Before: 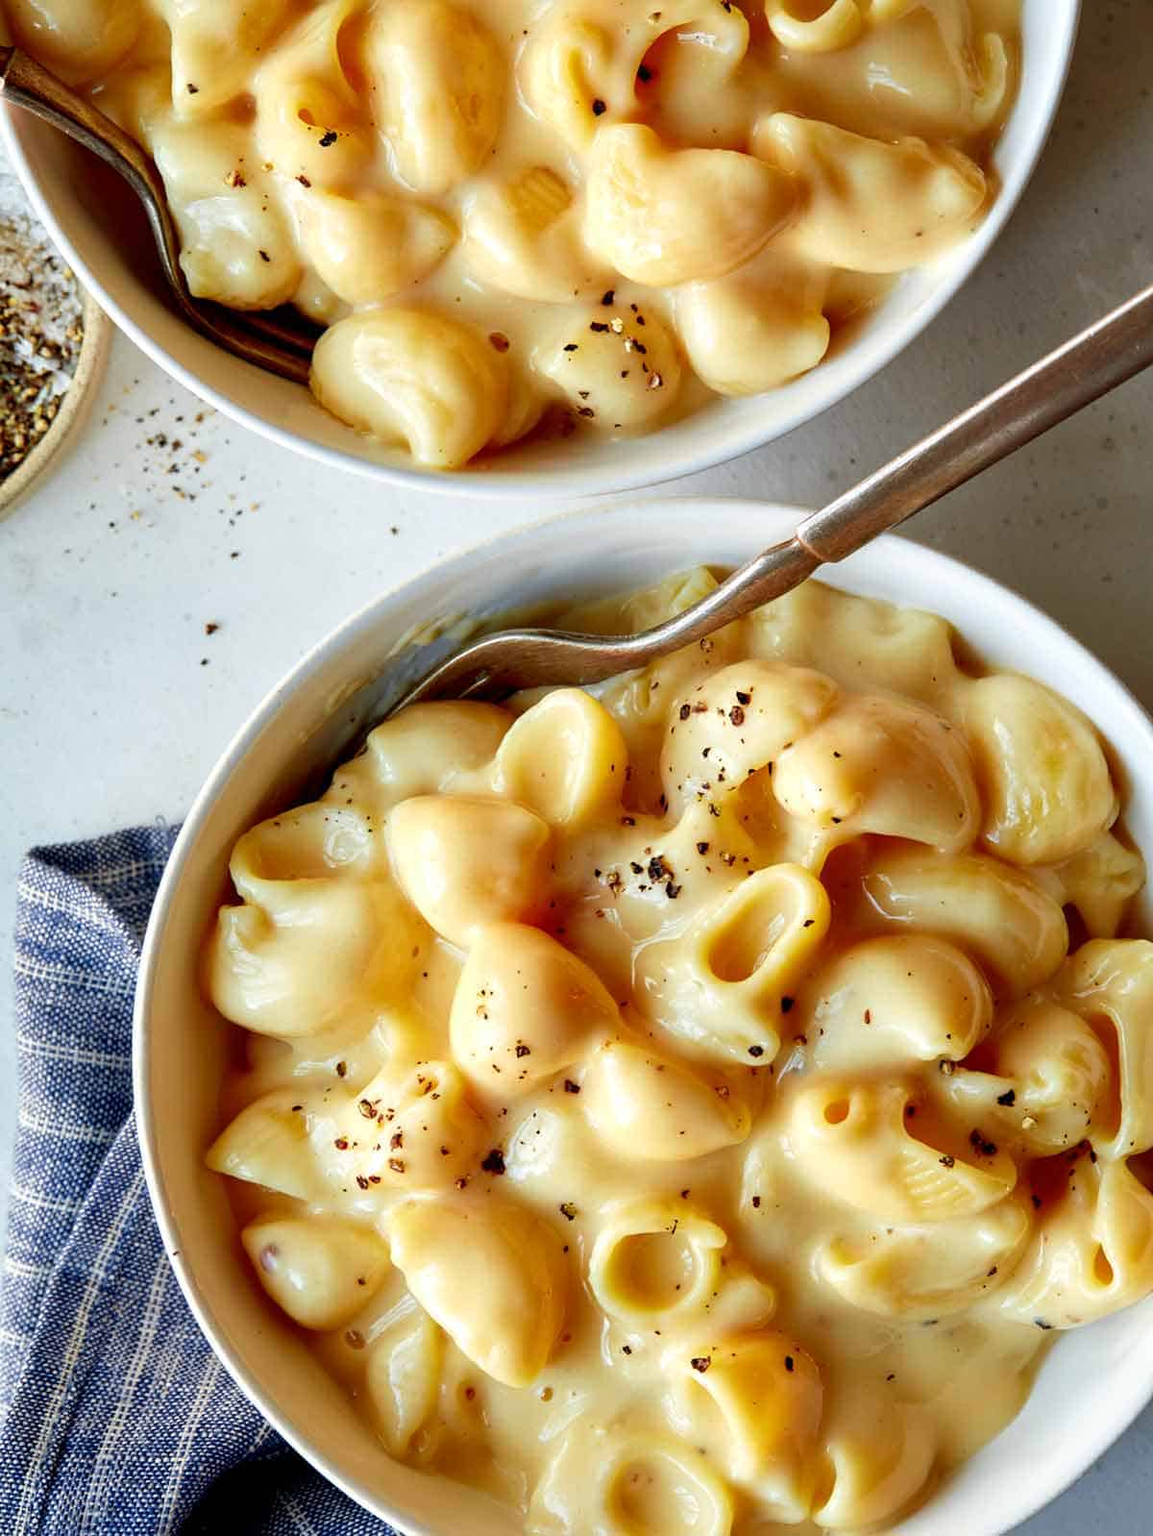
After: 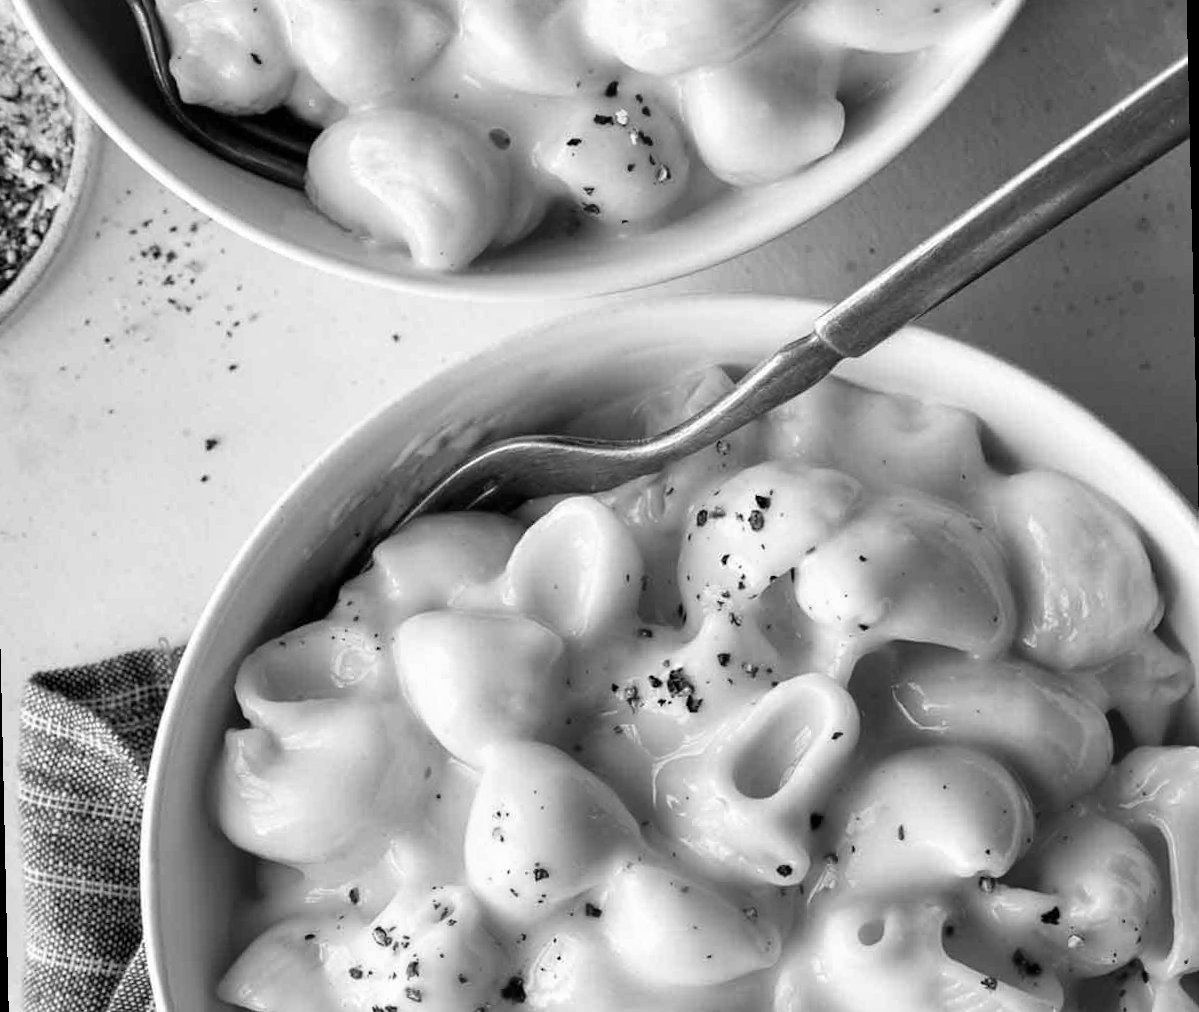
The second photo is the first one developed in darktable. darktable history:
monochrome: on, module defaults
crop: top 11.166%, bottom 22.168%
rotate and perspective: rotation -1.32°, lens shift (horizontal) -0.031, crop left 0.015, crop right 0.985, crop top 0.047, crop bottom 0.982
